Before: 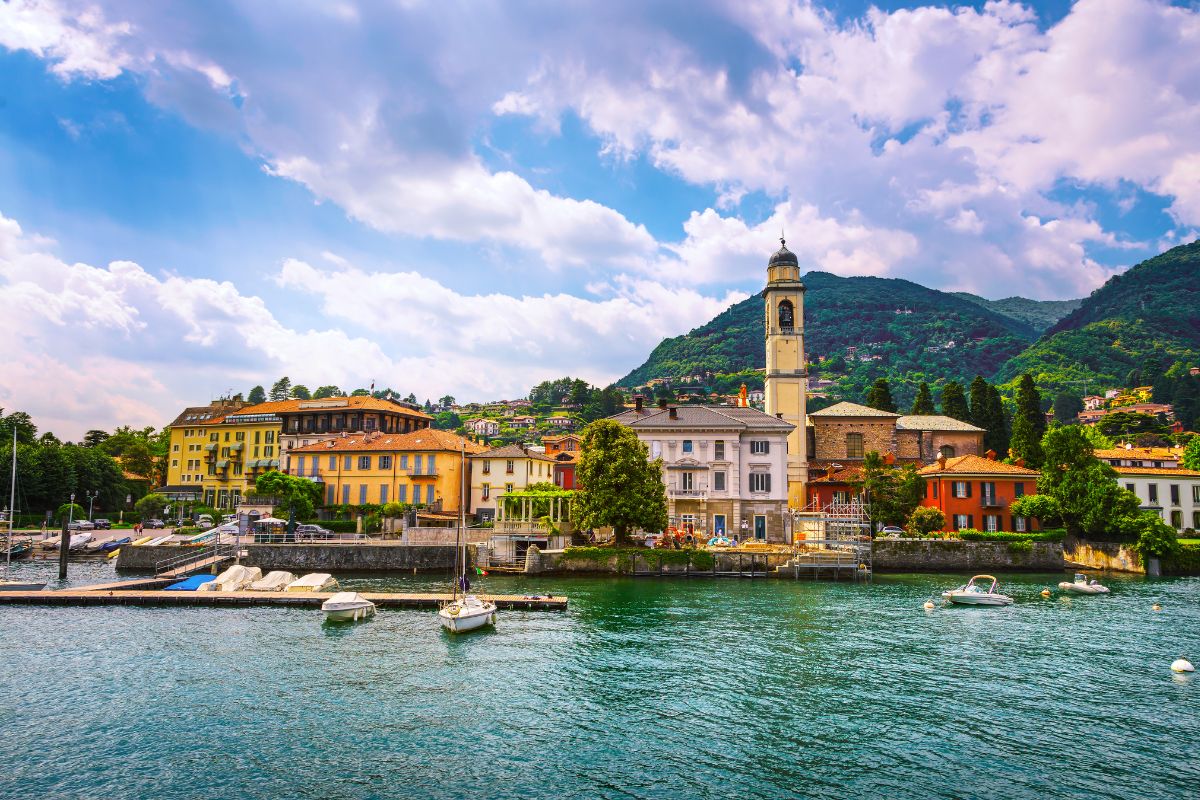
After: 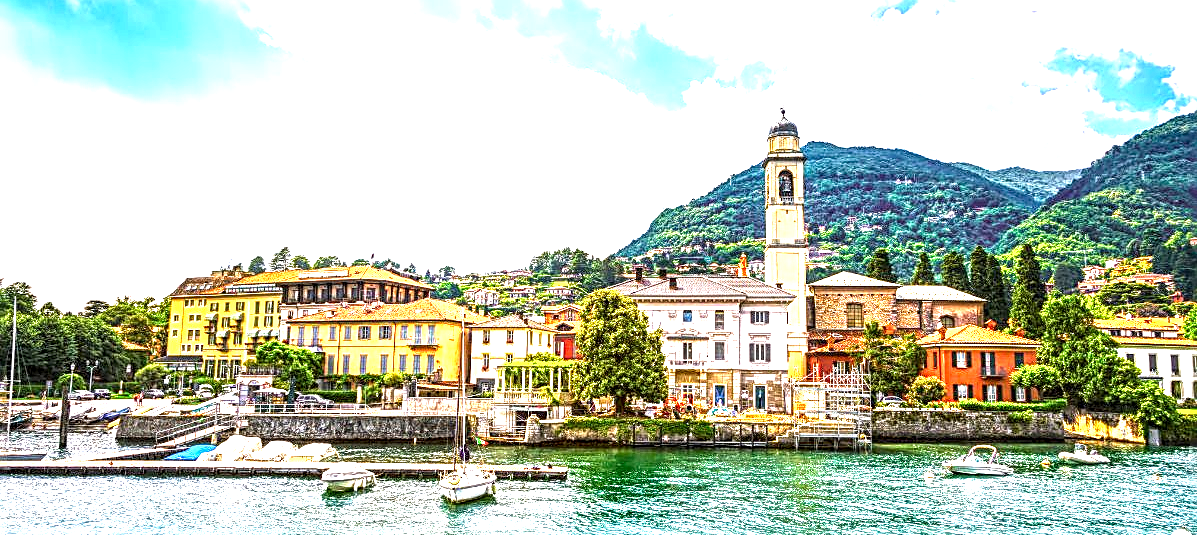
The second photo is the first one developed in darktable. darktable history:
exposure: black level correction 0.001, exposure 1.738 EV, compensate highlight preservation false
crop: top 16.359%, bottom 16.683%
sharpen: radius 2.557, amount 0.649
local contrast: highlights 16%, detail 186%
